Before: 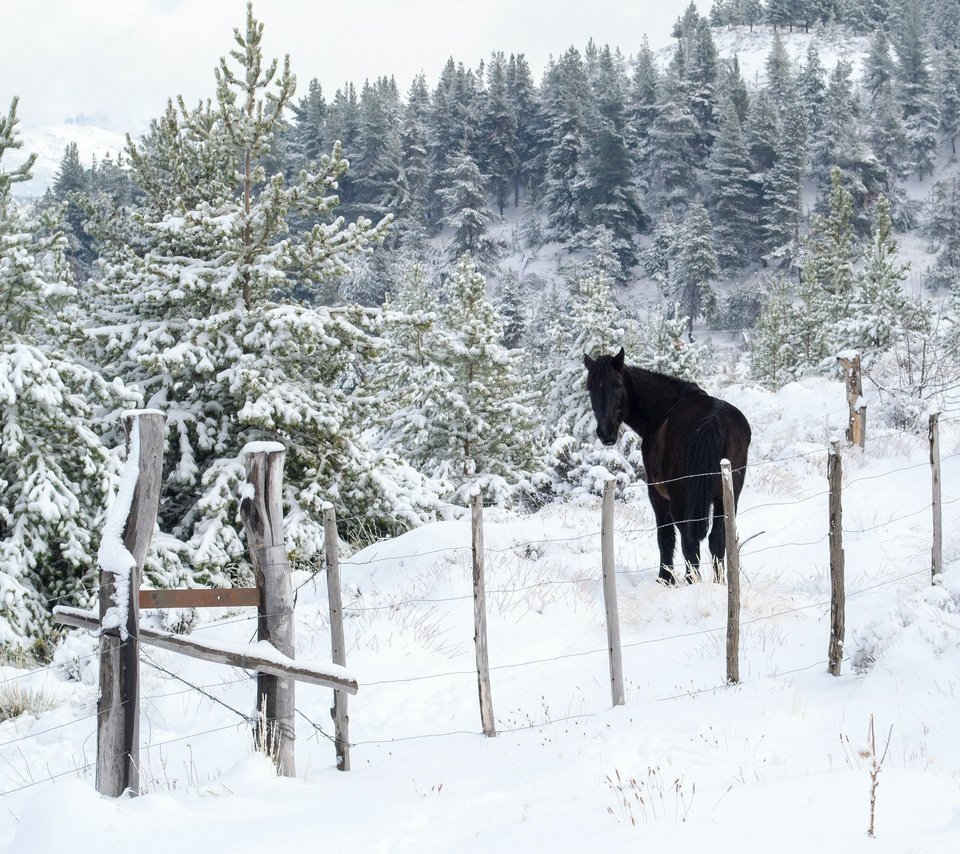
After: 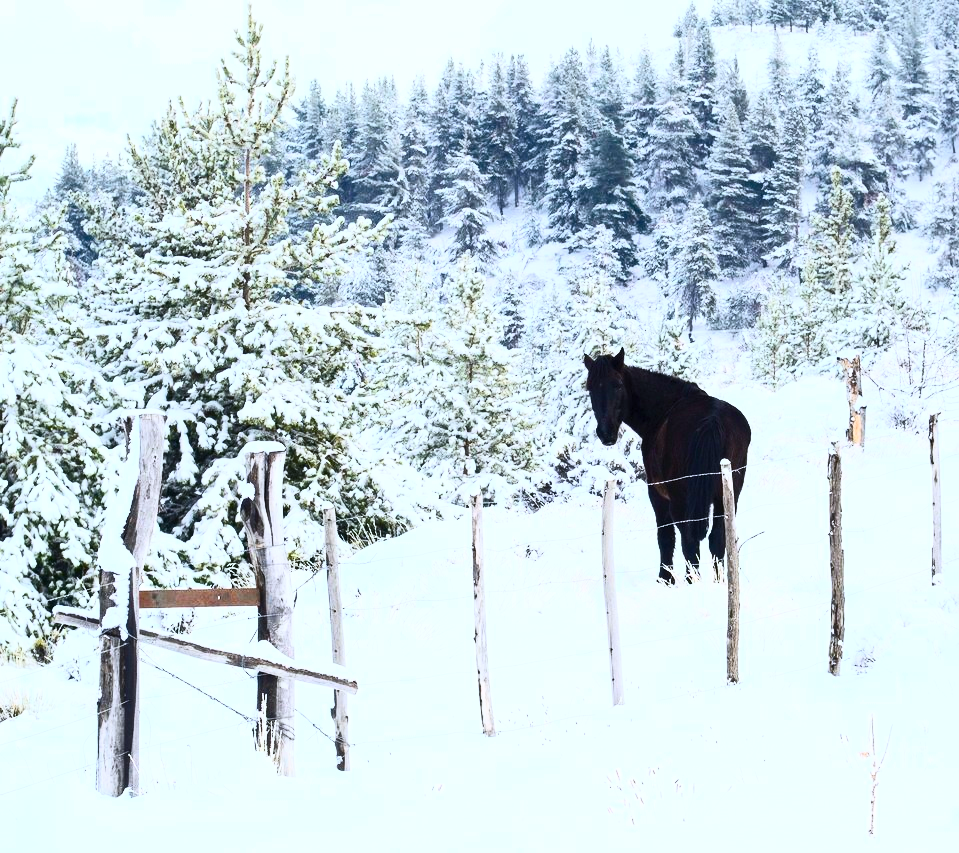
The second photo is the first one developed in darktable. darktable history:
white balance: red 0.974, blue 1.044
color balance rgb: perceptual saturation grading › global saturation 30%, global vibrance 20%
contrast brightness saturation: contrast 0.62, brightness 0.34, saturation 0.14
